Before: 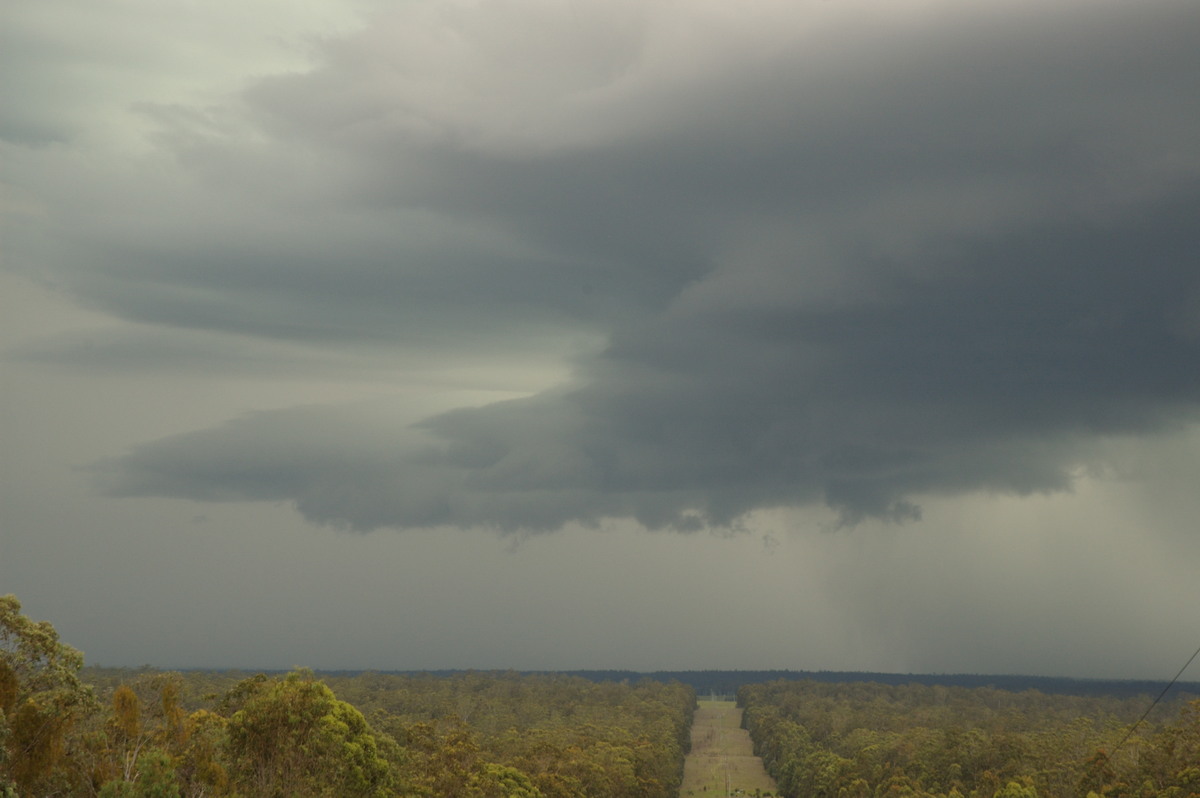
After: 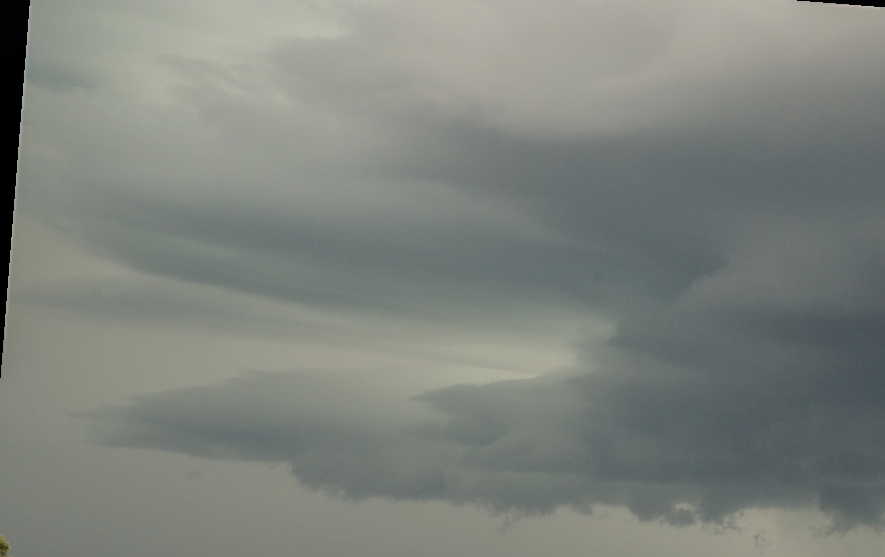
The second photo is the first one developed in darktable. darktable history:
sharpen: amount 0.572
crop and rotate: angle -4.46°, left 2.144%, top 6.655%, right 27.509%, bottom 30.678%
local contrast: detail 130%
filmic rgb: black relative exposure -7.65 EV, white relative exposure 4.56 EV, hardness 3.61, add noise in highlights 0.002, preserve chrominance max RGB, color science v3 (2019), use custom middle-gray values true, iterations of high-quality reconstruction 10, contrast in highlights soft
